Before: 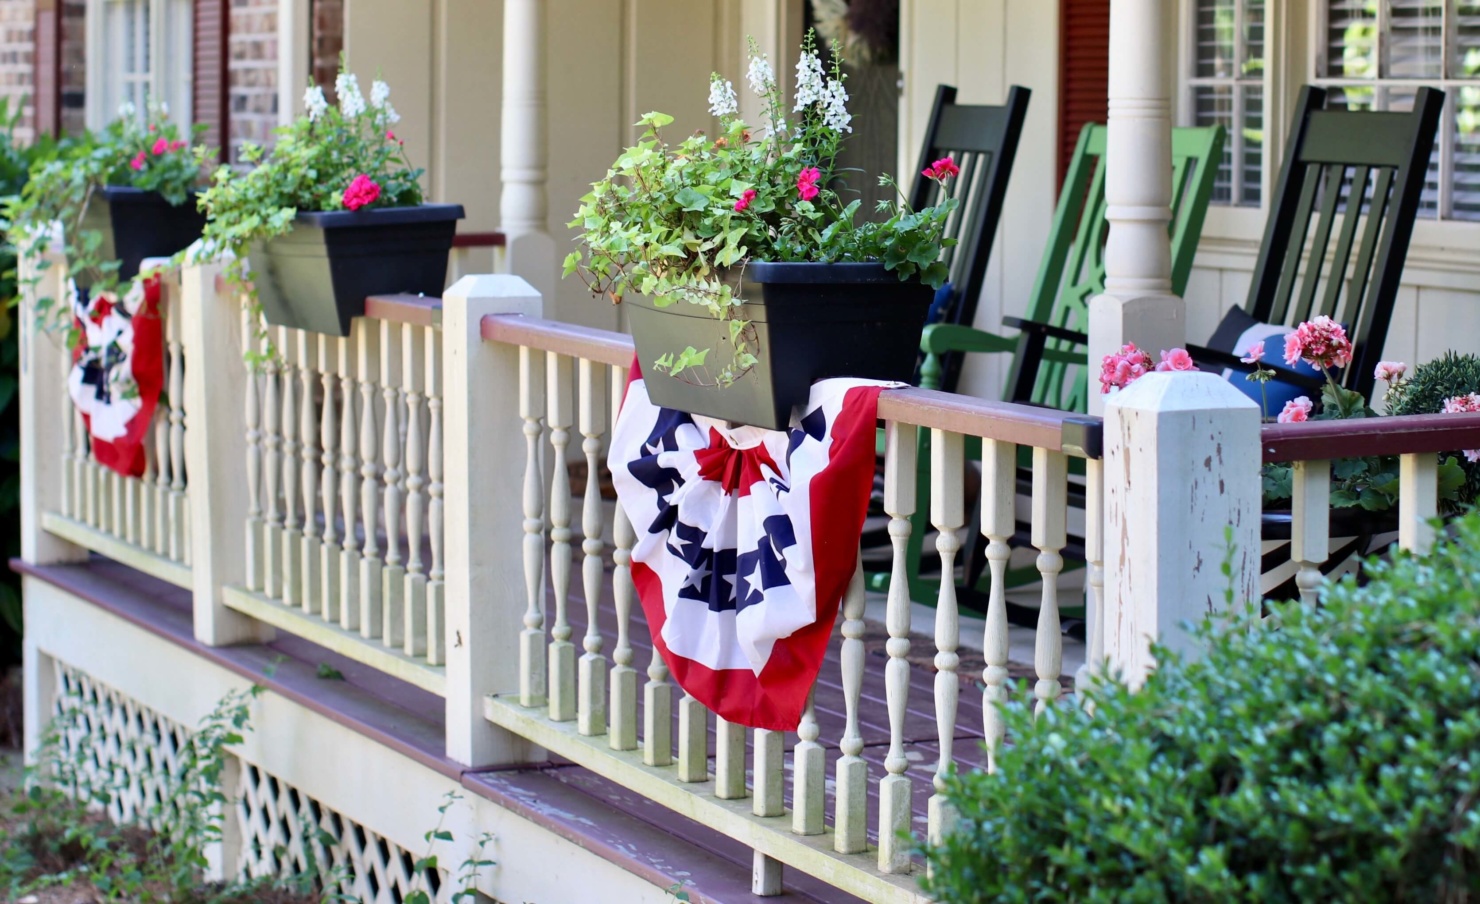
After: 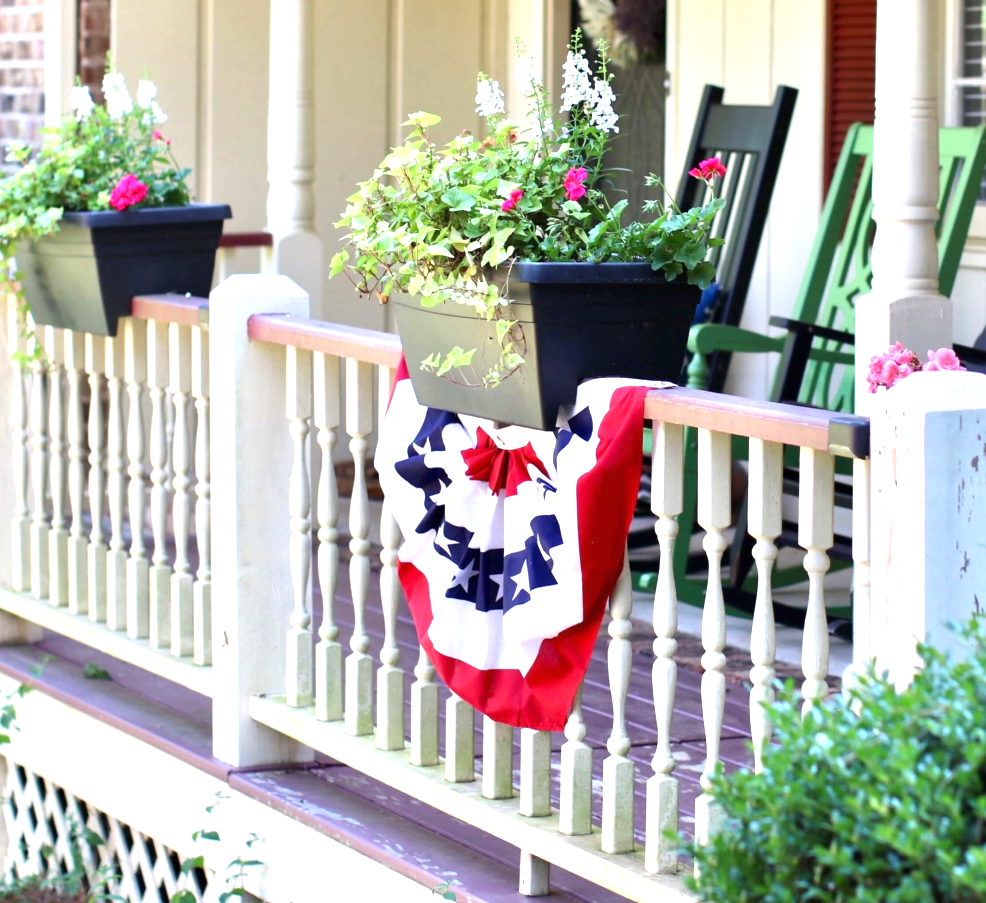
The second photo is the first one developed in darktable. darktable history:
crop and rotate: left 15.754%, right 17.579%
exposure: black level correction 0, exposure 0.95 EV, compensate exposure bias true, compensate highlight preservation false
